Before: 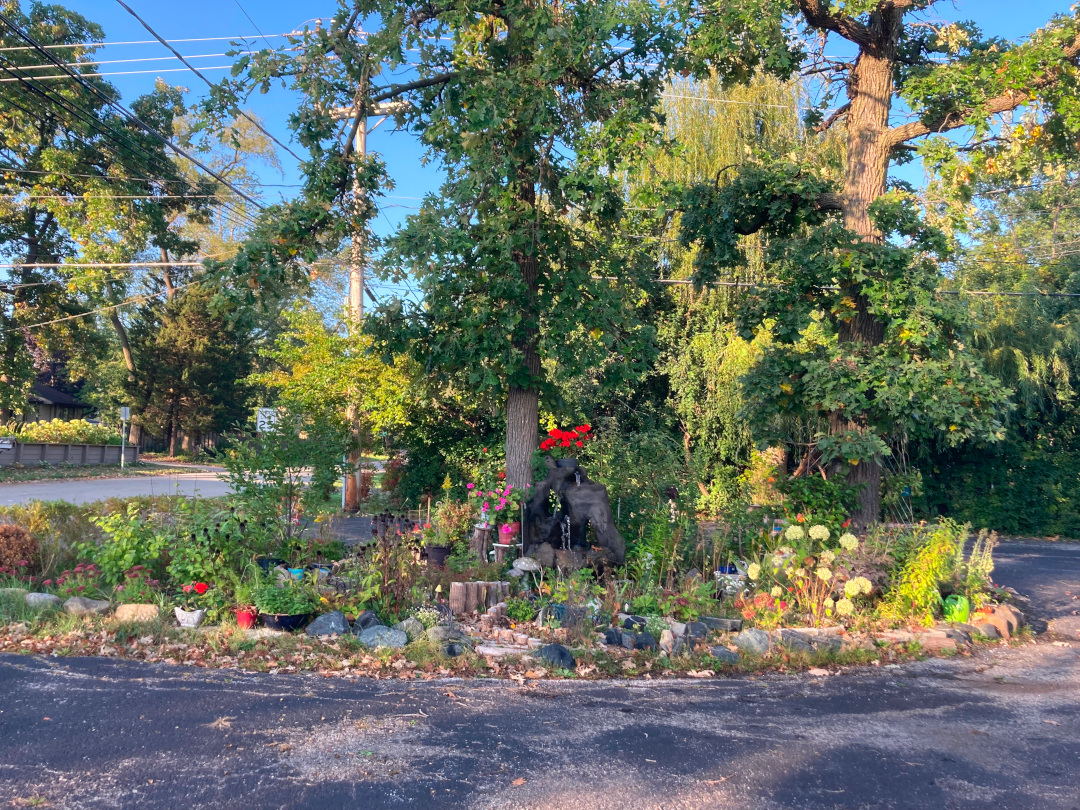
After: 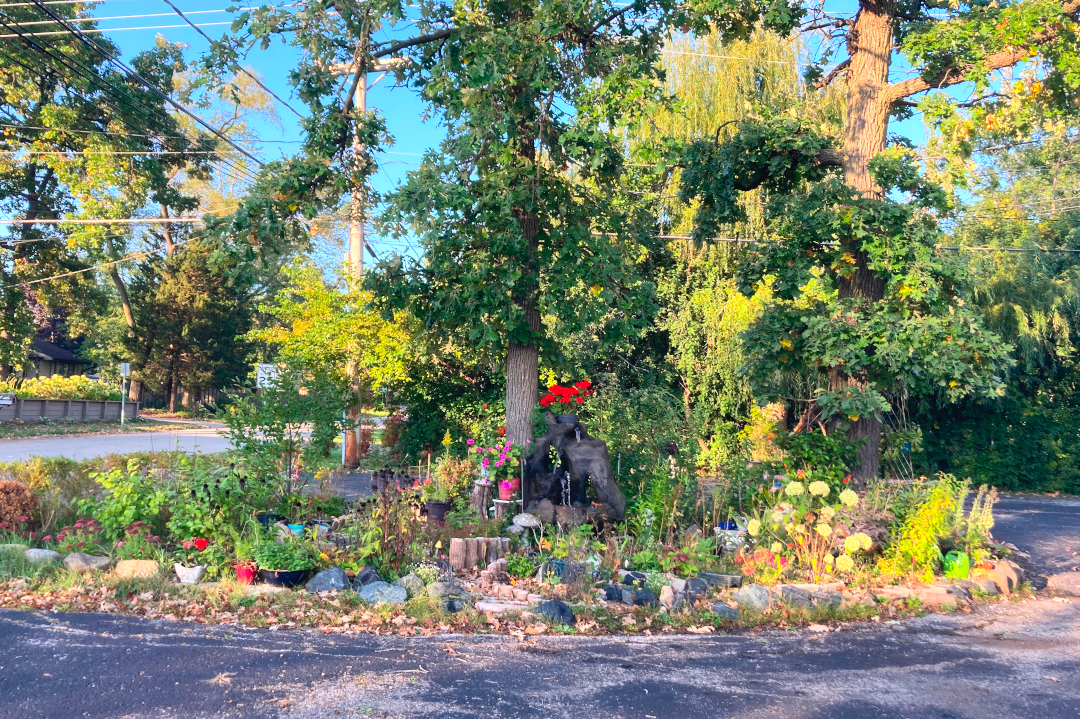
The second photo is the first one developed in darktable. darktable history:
crop and rotate: top 5.514%, bottom 5.679%
contrast brightness saturation: contrast 0.199, brightness 0.16, saturation 0.228
